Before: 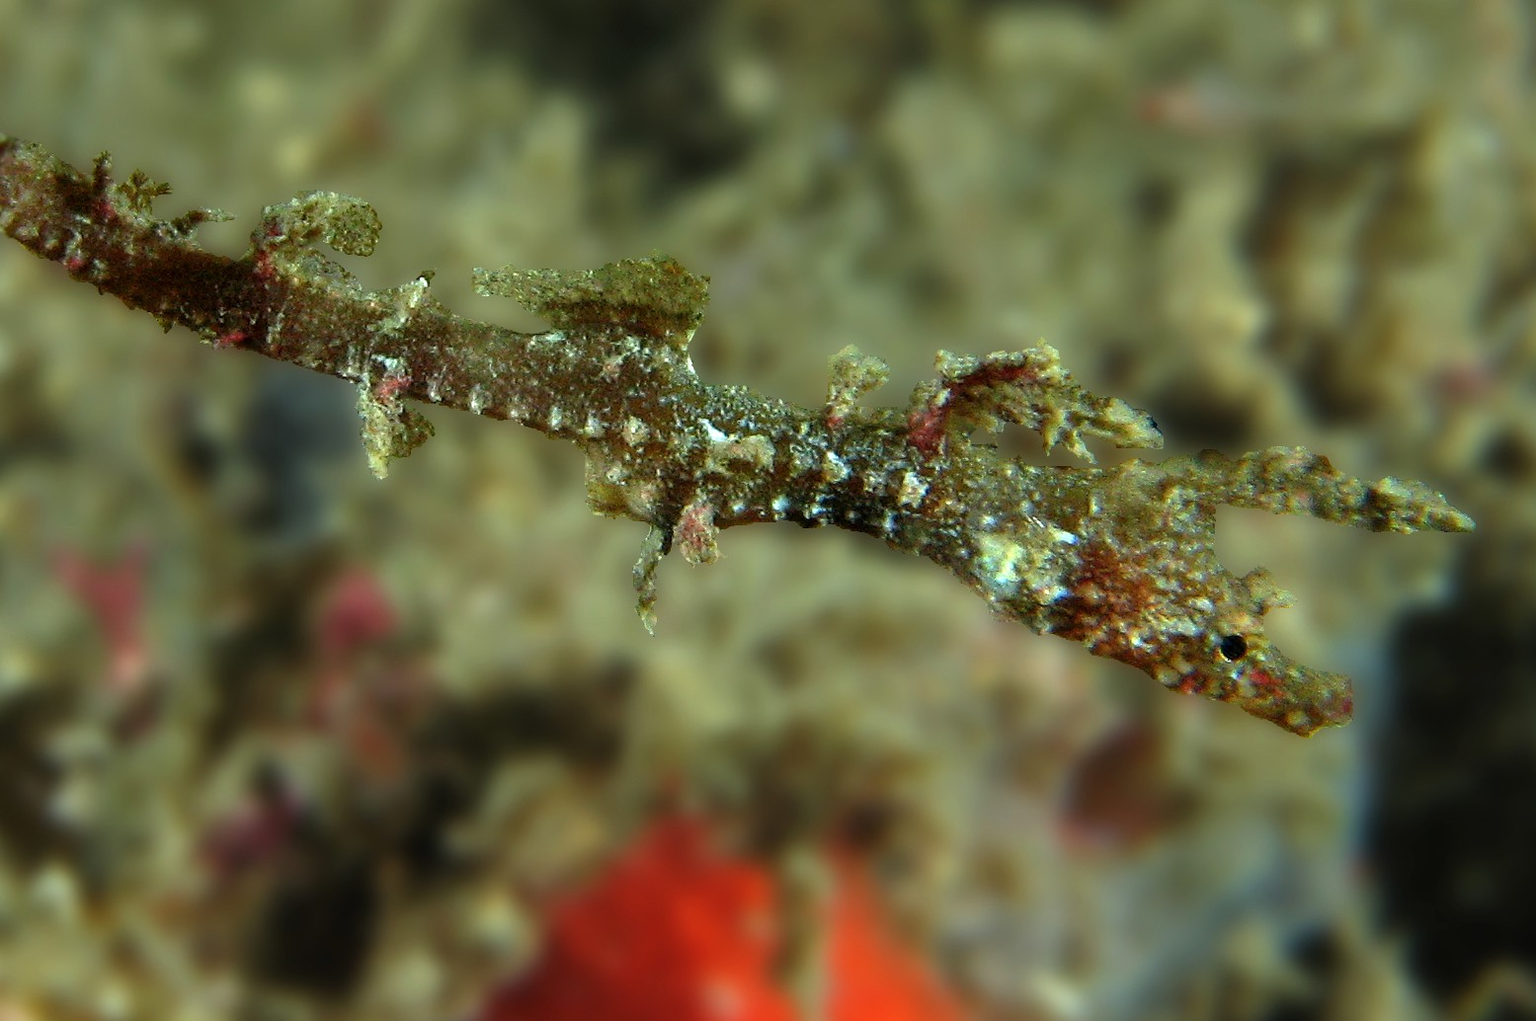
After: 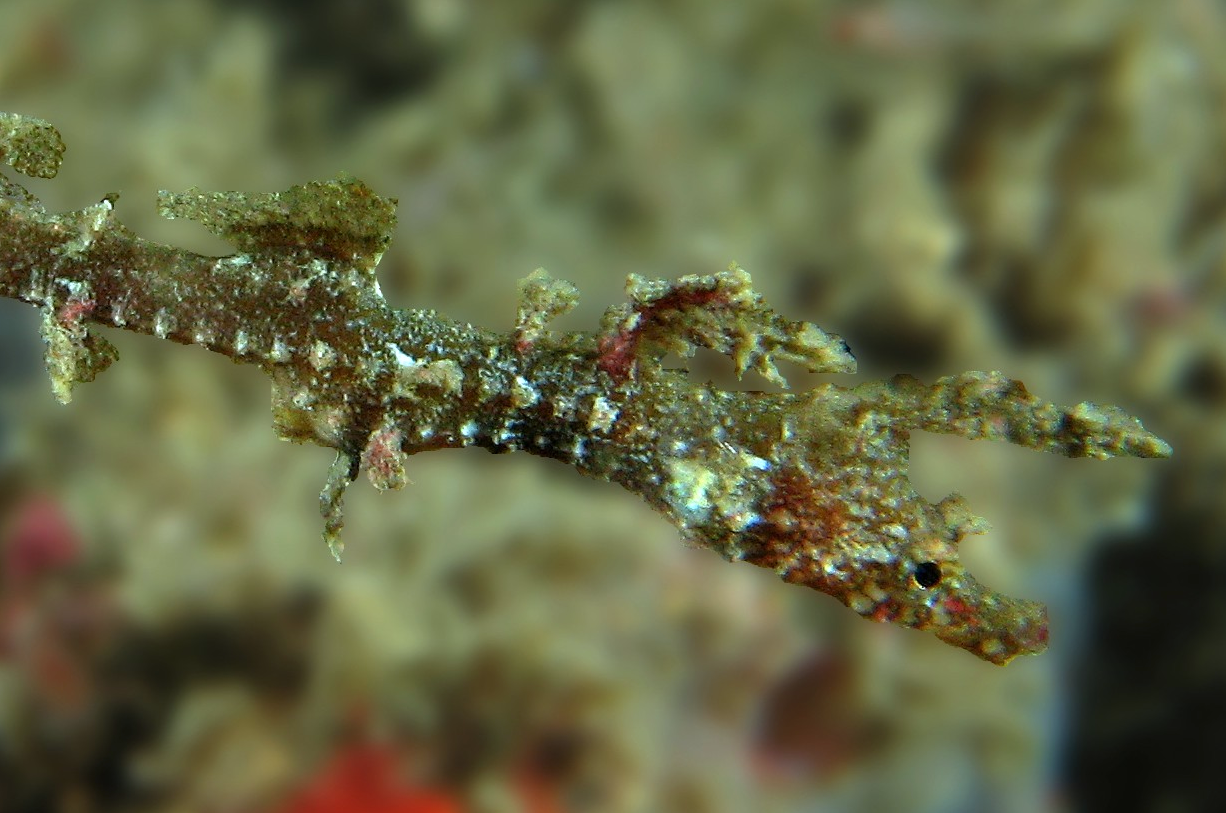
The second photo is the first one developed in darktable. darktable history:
white balance: red 0.976, blue 1.04
crop and rotate: left 20.74%, top 7.912%, right 0.375%, bottom 13.378%
